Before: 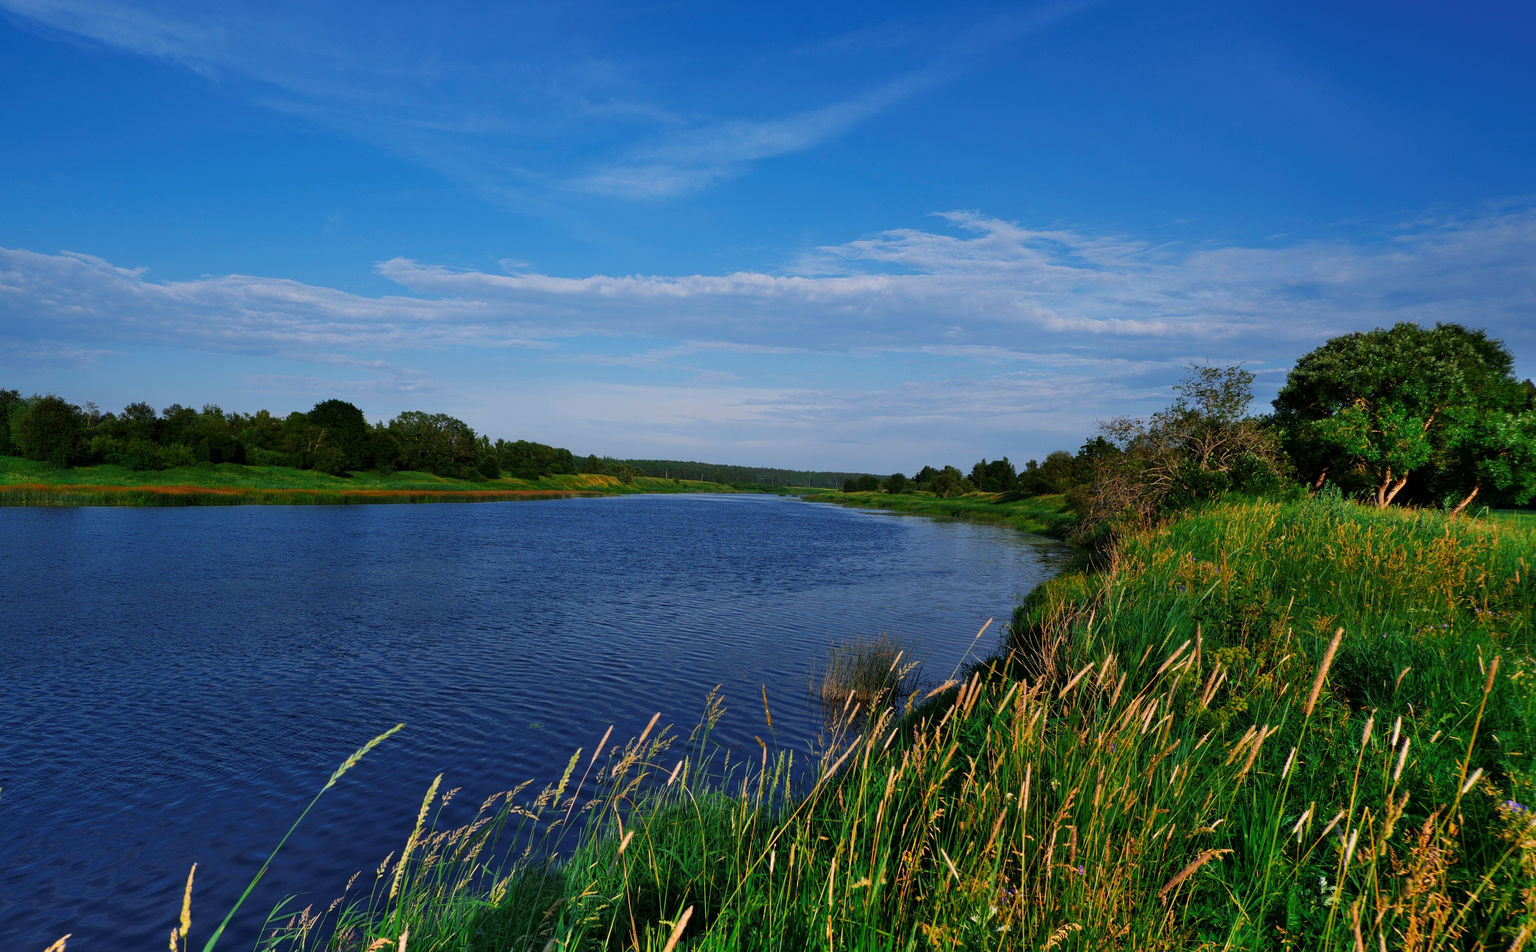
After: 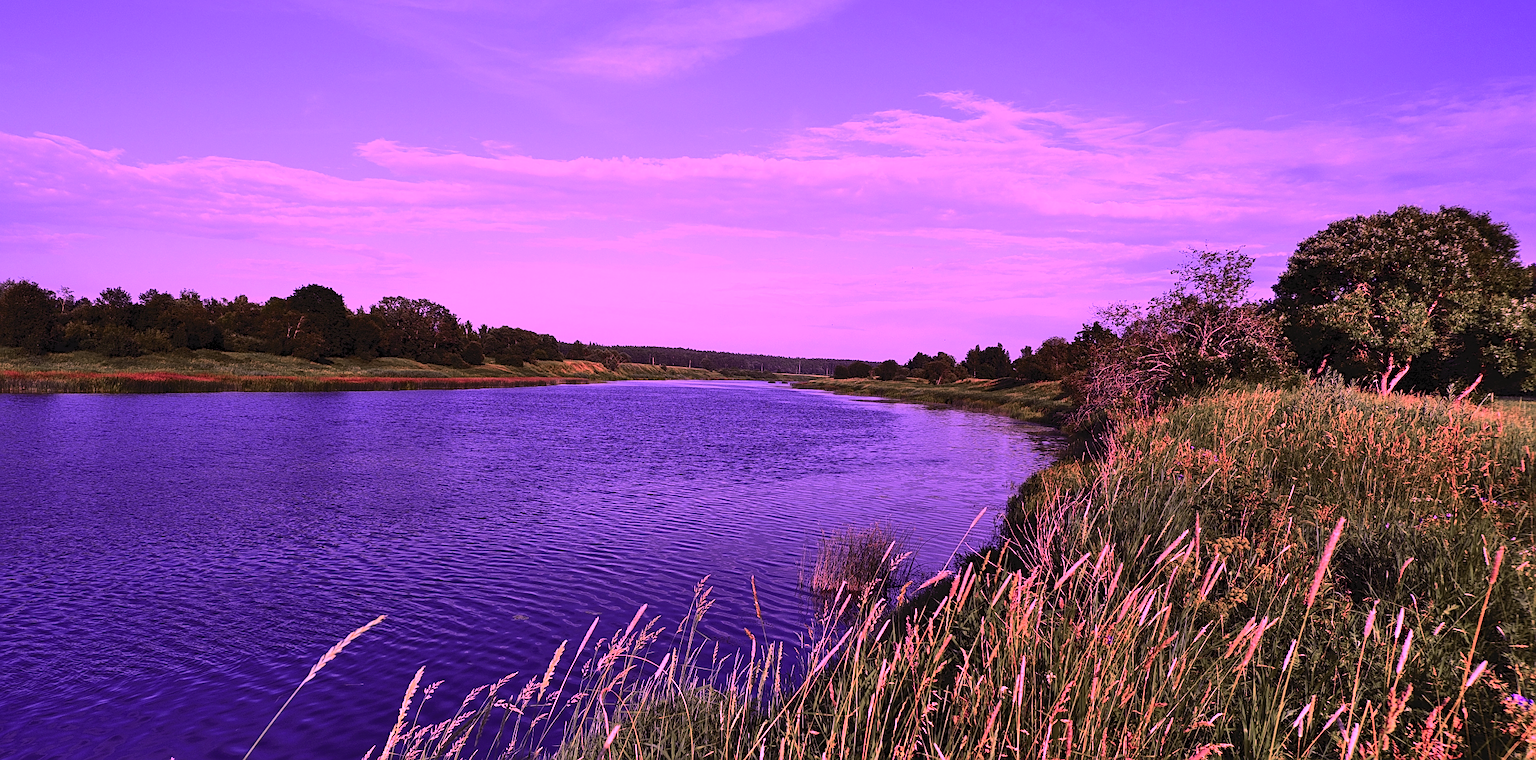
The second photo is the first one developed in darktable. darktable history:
tone curve: curves: ch0 [(0, 0) (0.003, 0.047) (0.011, 0.051) (0.025, 0.061) (0.044, 0.075) (0.069, 0.09) (0.1, 0.102) (0.136, 0.125) (0.177, 0.173) (0.224, 0.226) (0.277, 0.303) (0.335, 0.388) (0.399, 0.469) (0.468, 0.545) (0.543, 0.623) (0.623, 0.695) (0.709, 0.766) (0.801, 0.832) (0.898, 0.905) (1, 1)], color space Lab, independent channels, preserve colors none
sharpen: on, module defaults
crop and rotate: left 1.809%, top 12.785%, right 0.281%, bottom 8.979%
color calibration: illuminant custom, x 0.263, y 0.521, temperature 7022.06 K
tone equalizer: -8 EV -0.433 EV, -7 EV -0.391 EV, -6 EV -0.322 EV, -5 EV -0.183 EV, -3 EV 0.247 EV, -2 EV 0.309 EV, -1 EV 0.41 EV, +0 EV 0.43 EV, edges refinement/feathering 500, mask exposure compensation -1.57 EV, preserve details no
